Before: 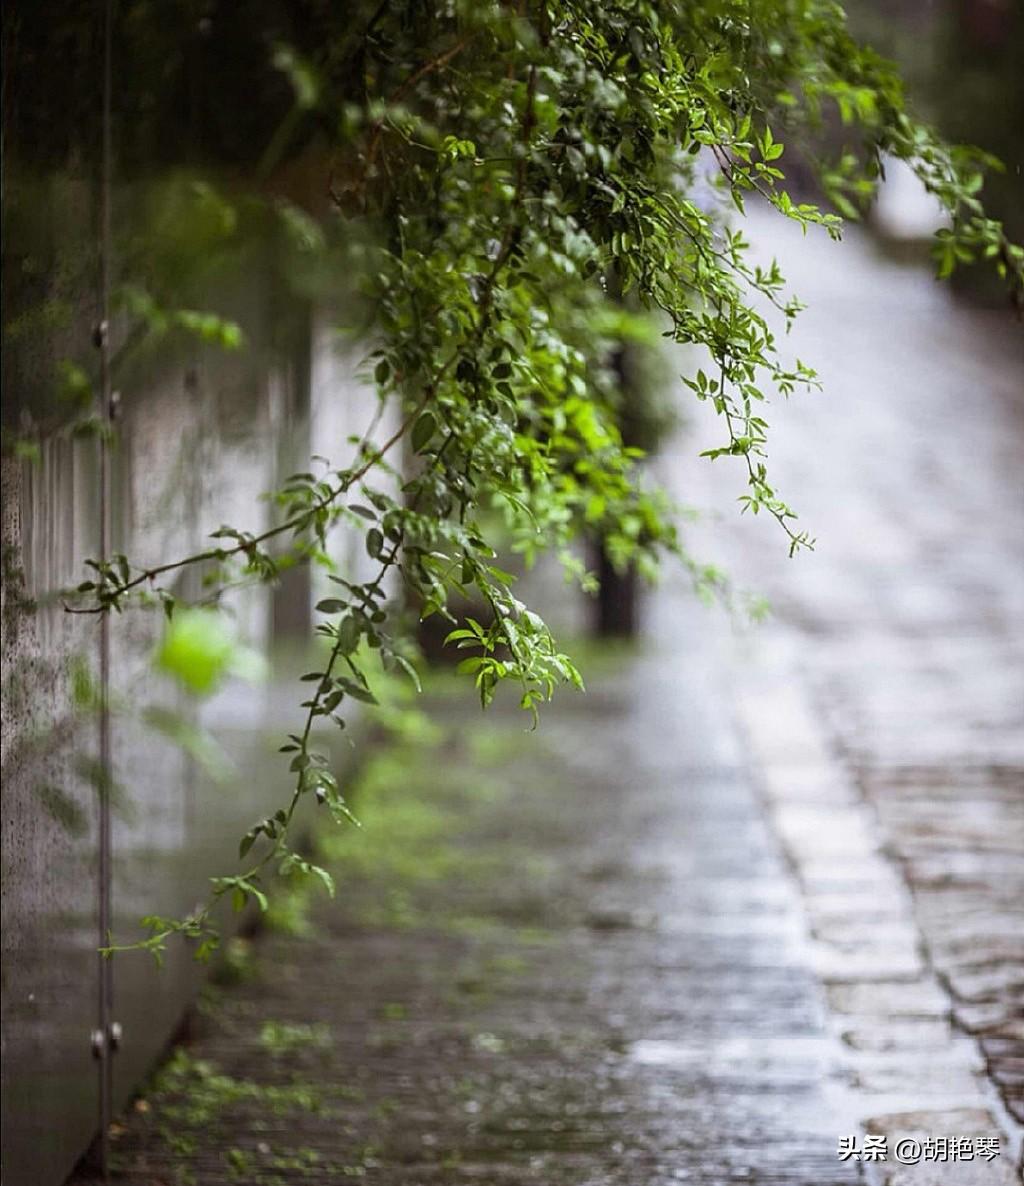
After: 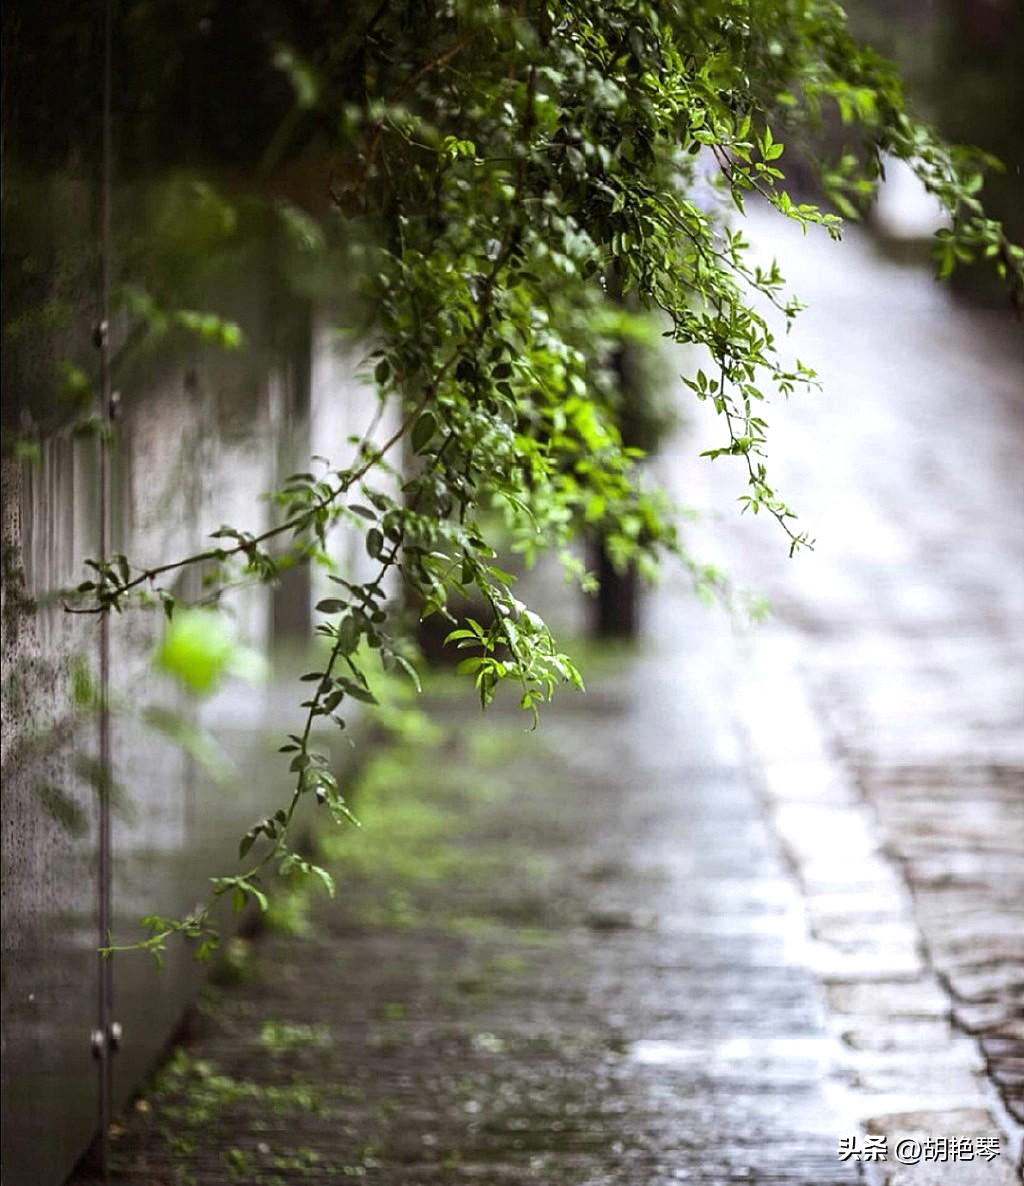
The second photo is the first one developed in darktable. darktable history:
tone equalizer: -8 EV -0.377 EV, -7 EV -0.403 EV, -6 EV -0.34 EV, -5 EV -0.228 EV, -3 EV 0.225 EV, -2 EV 0.338 EV, -1 EV 0.405 EV, +0 EV 0.443 EV, edges refinement/feathering 500, mask exposure compensation -1.57 EV, preserve details no
